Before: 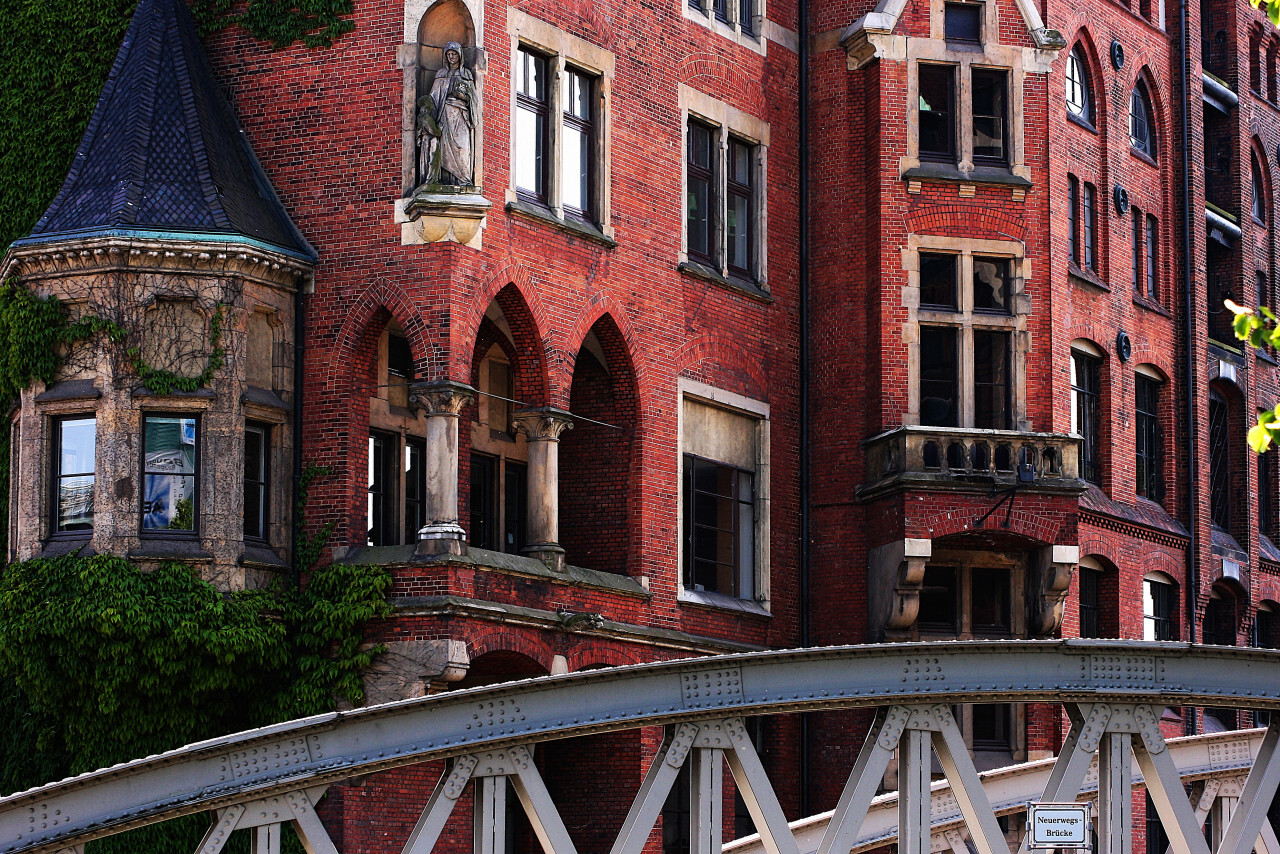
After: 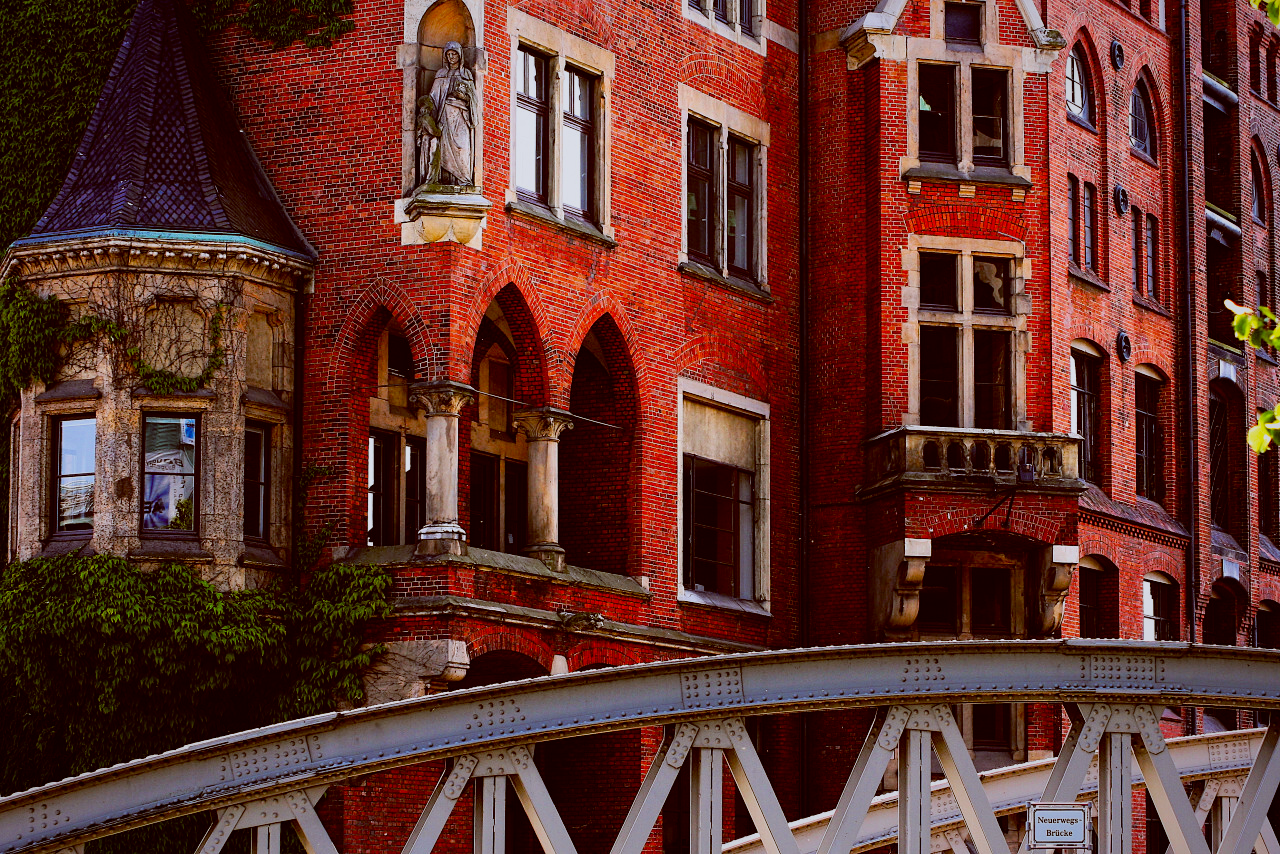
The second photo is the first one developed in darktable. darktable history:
color balance: lift [1, 1.011, 0.999, 0.989], gamma [1.109, 1.045, 1.039, 0.955], gain [0.917, 0.936, 0.952, 1.064], contrast 2.32%, contrast fulcrum 19%, output saturation 101%
vignetting: fall-off start 80.87%, fall-off radius 61.59%, brightness -0.384, saturation 0.007, center (0, 0.007), automatic ratio true, width/height ratio 1.418
filmic rgb: black relative exposure -7.75 EV, white relative exposure 4.4 EV, threshold 3 EV, target black luminance 0%, hardness 3.76, latitude 50.51%, contrast 1.074, highlights saturation mix 10%, shadows ↔ highlights balance -0.22%, color science v4 (2020), enable highlight reconstruction true
